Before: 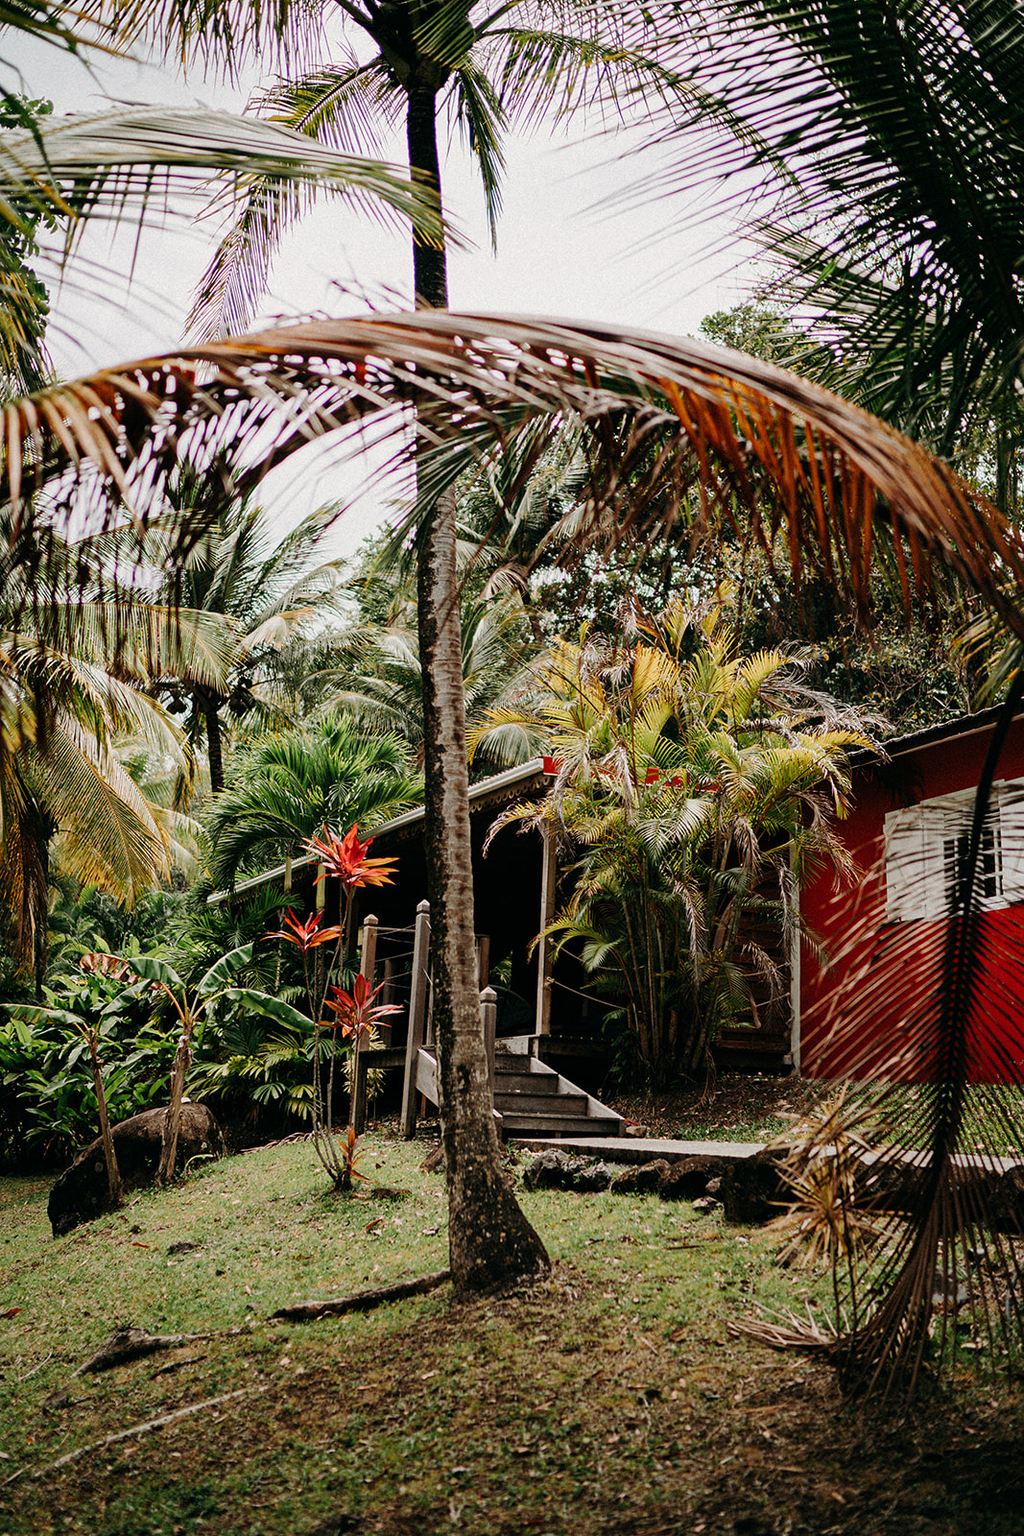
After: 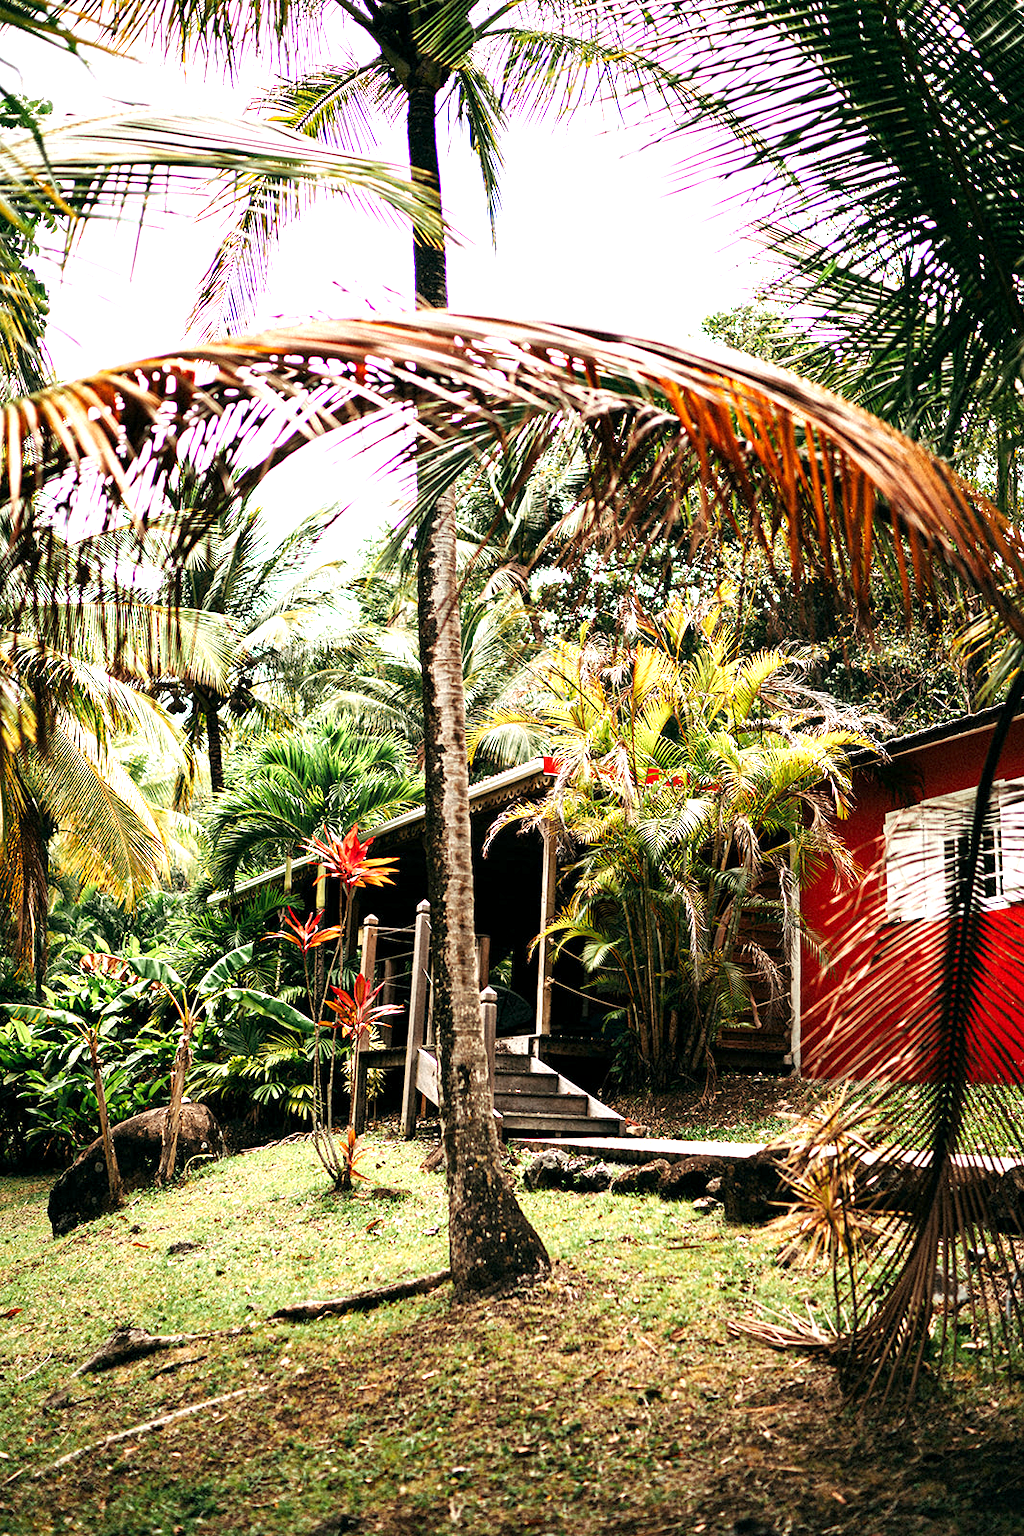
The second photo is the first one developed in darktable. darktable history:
base curve: exposure shift 0, preserve colors none
exposure: black level correction 0.001, exposure 1.398 EV, compensate exposure bias true, compensate highlight preservation false
